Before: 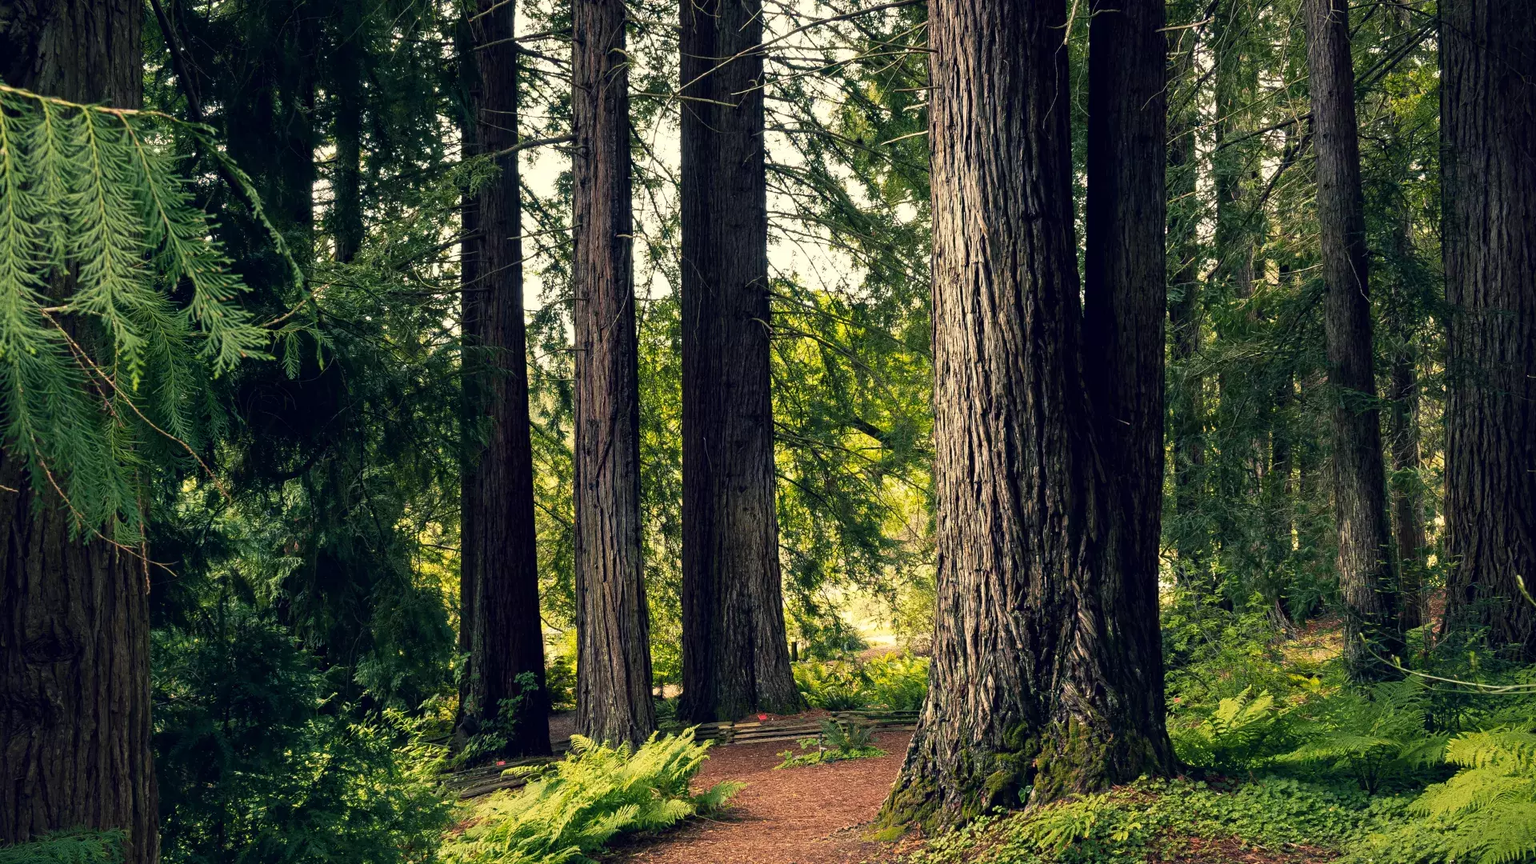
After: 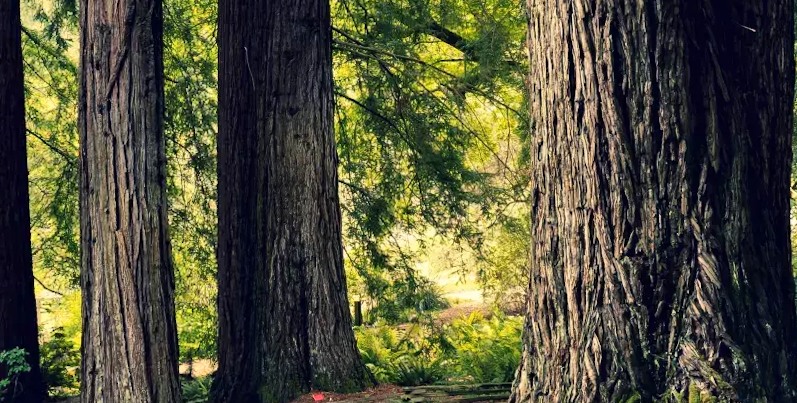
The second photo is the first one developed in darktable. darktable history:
shadows and highlights: soften with gaussian
crop: left 37.221%, top 45.169%, right 20.63%, bottom 13.777%
rotate and perspective: rotation -0.013°, lens shift (vertical) -0.027, lens shift (horizontal) 0.178, crop left 0.016, crop right 0.989, crop top 0.082, crop bottom 0.918
